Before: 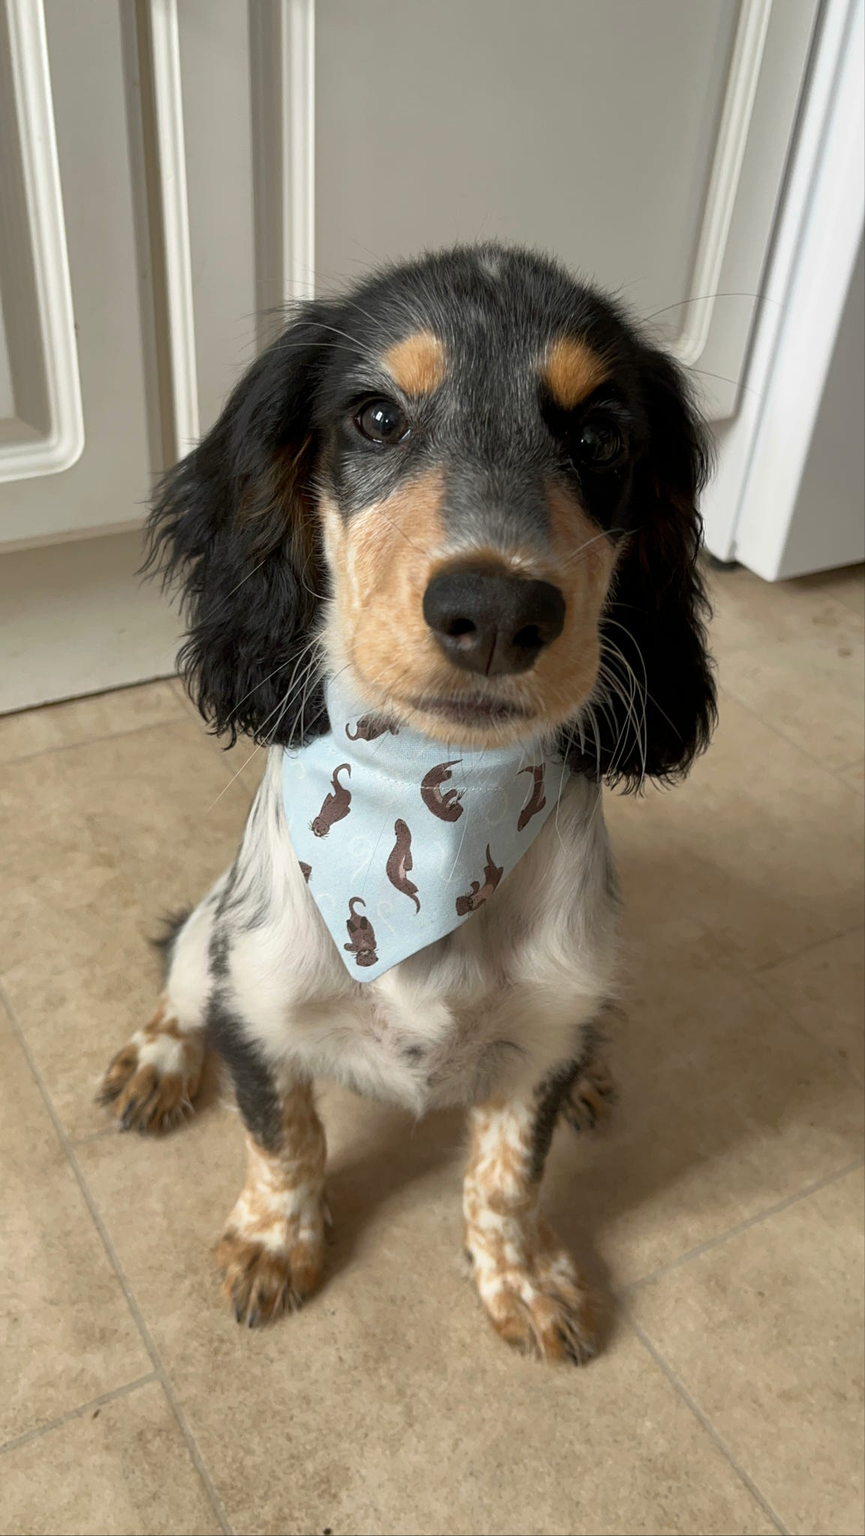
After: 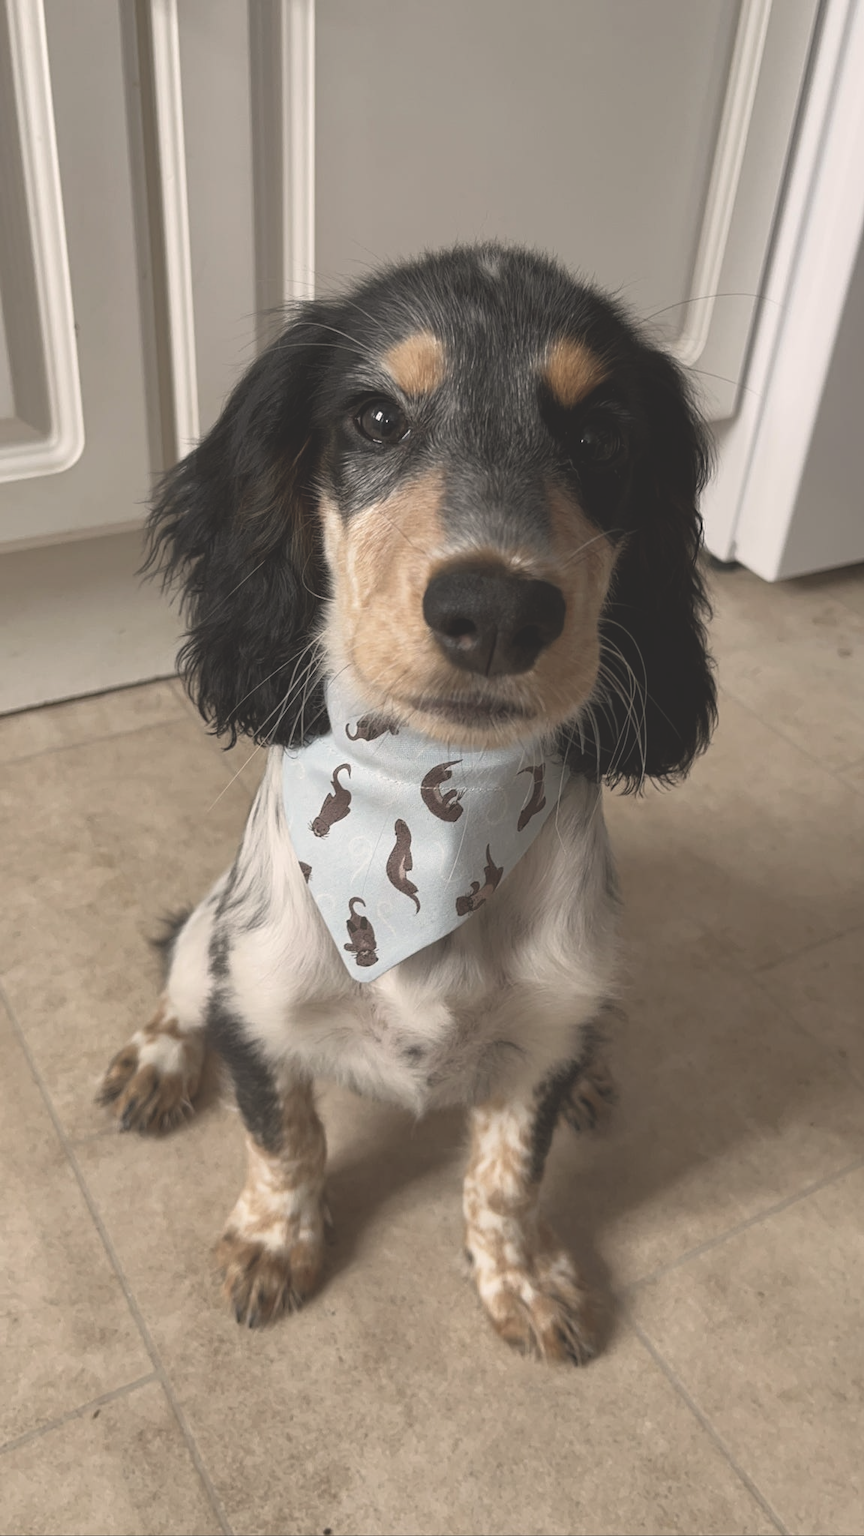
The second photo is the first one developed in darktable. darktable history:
exposure: black level correction -0.025, exposure -0.117 EV, compensate highlight preservation false
color correction: highlights a* 5.59, highlights b* 5.24, saturation 0.68
